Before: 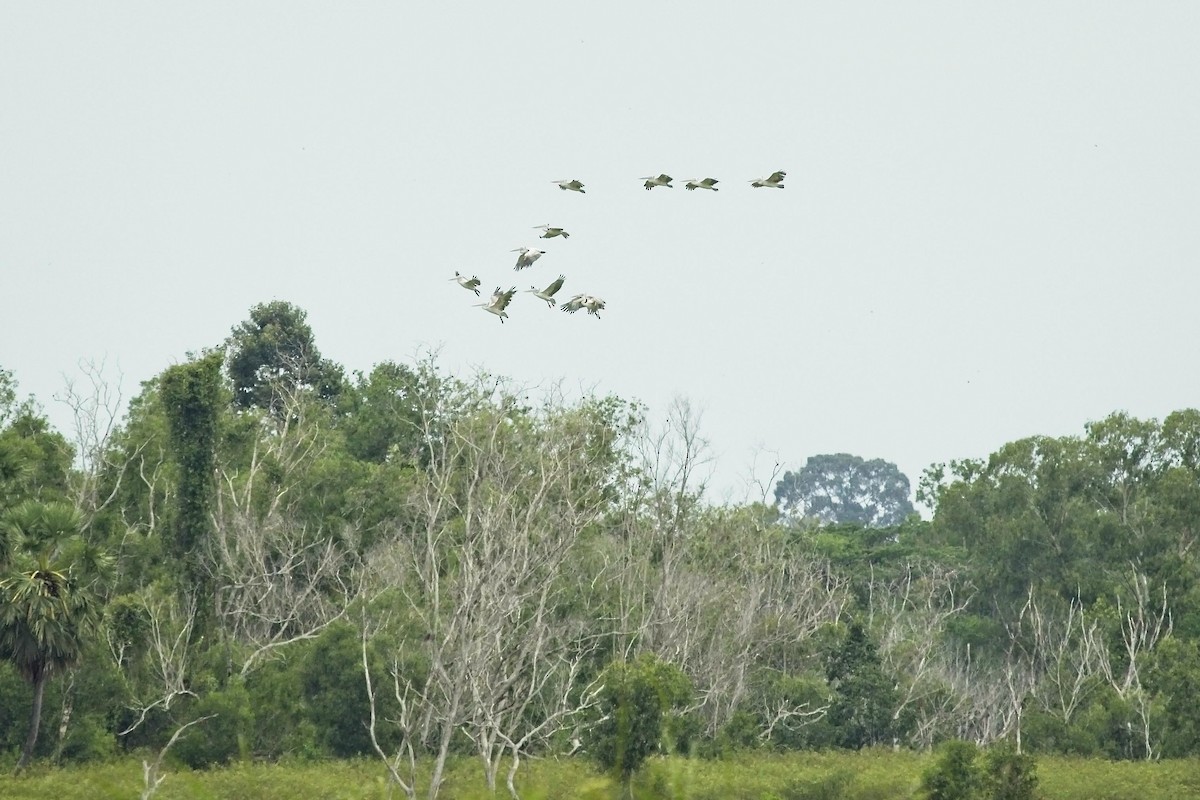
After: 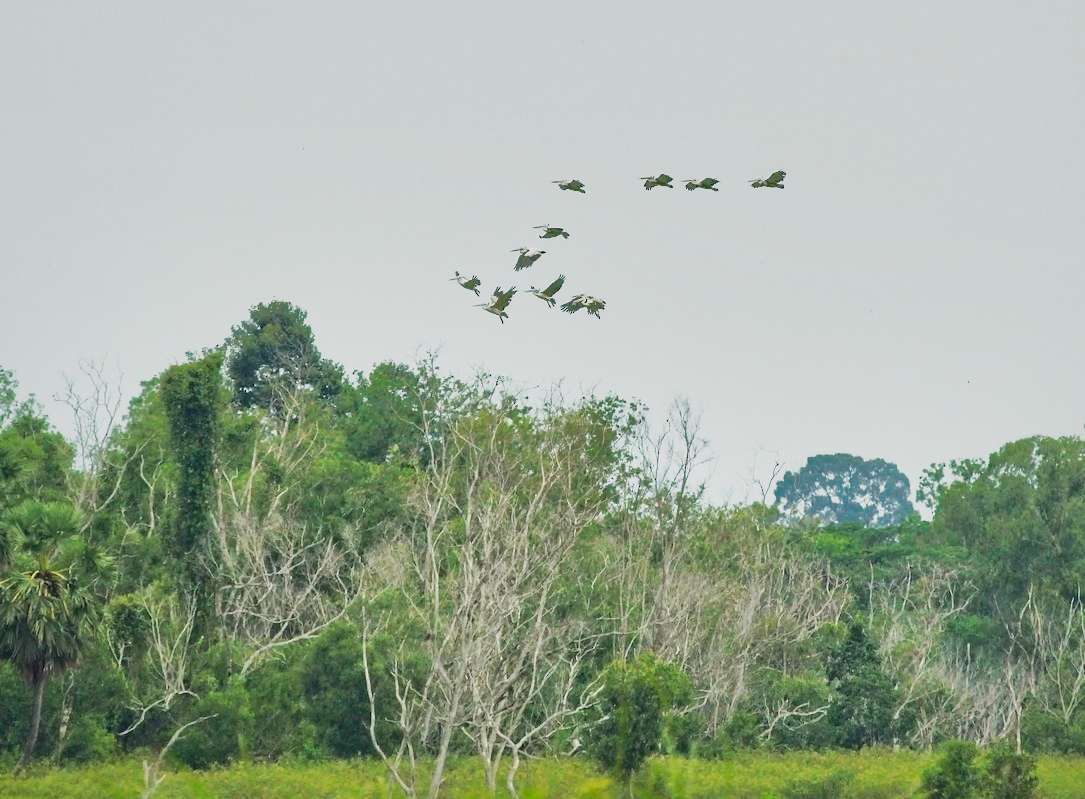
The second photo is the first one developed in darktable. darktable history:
crop: right 9.511%, bottom 0.032%
shadows and highlights: shadows 25.4, highlights -69.84
tone curve: curves: ch0 [(0, 0.038) (0.193, 0.212) (0.461, 0.502) (0.629, 0.731) (0.838, 0.916) (1, 0.967)]; ch1 [(0, 0) (0.35, 0.356) (0.45, 0.453) (0.504, 0.503) (0.532, 0.524) (0.558, 0.559) (0.735, 0.762) (1, 1)]; ch2 [(0, 0) (0.281, 0.266) (0.456, 0.469) (0.5, 0.5) (0.533, 0.545) (0.606, 0.607) (0.646, 0.654) (1, 1)], preserve colors none
